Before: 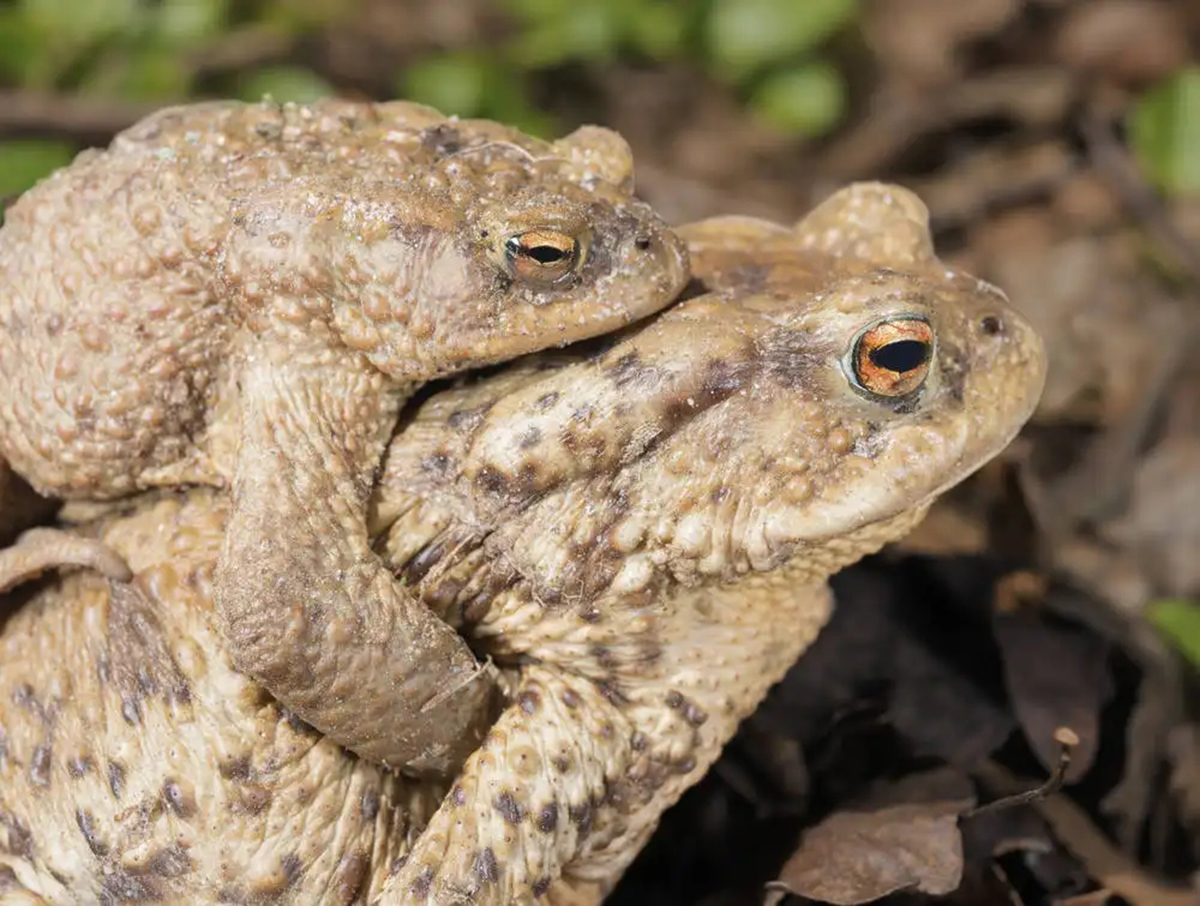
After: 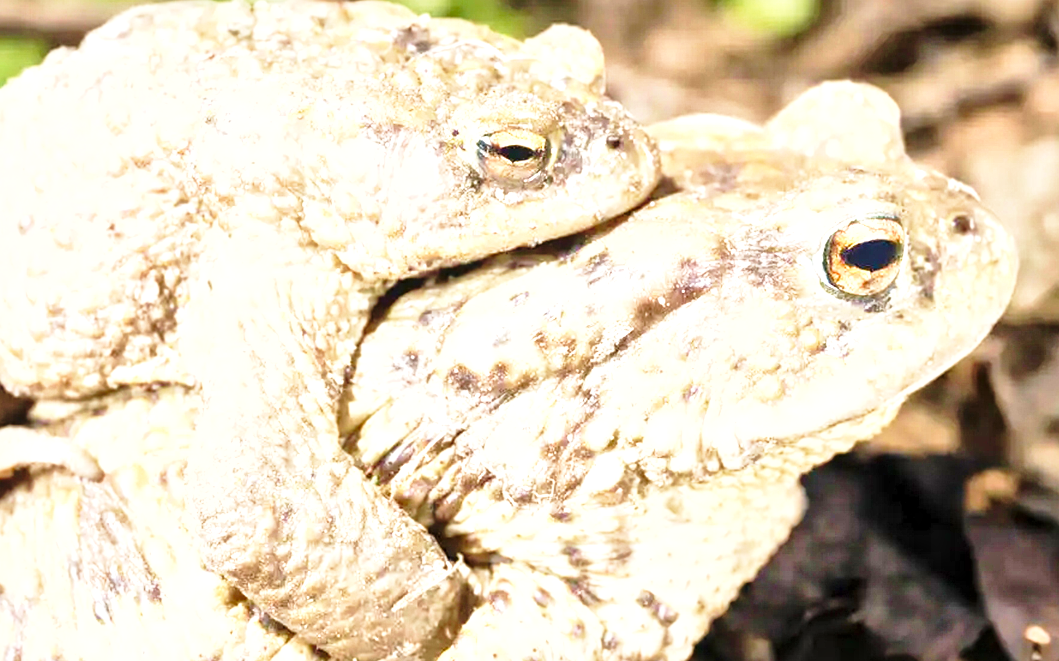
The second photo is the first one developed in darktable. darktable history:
base curve: curves: ch0 [(0, 0) (0.028, 0.03) (0.121, 0.232) (0.46, 0.748) (0.859, 0.968) (1, 1)], preserve colors none
shadows and highlights: radius 333.34, shadows 53.5, highlights -99.25, compress 94.41%, soften with gaussian
exposure: black level correction 0, exposure 1.199 EV, compensate exposure bias true, compensate highlight preservation false
crop and rotate: left 2.45%, top 11.226%, right 9.265%, bottom 15.779%
local contrast: mode bilateral grid, contrast 21, coarseness 18, detail 163%, midtone range 0.2
tone equalizer: luminance estimator HSV value / RGB max
velvia: on, module defaults
